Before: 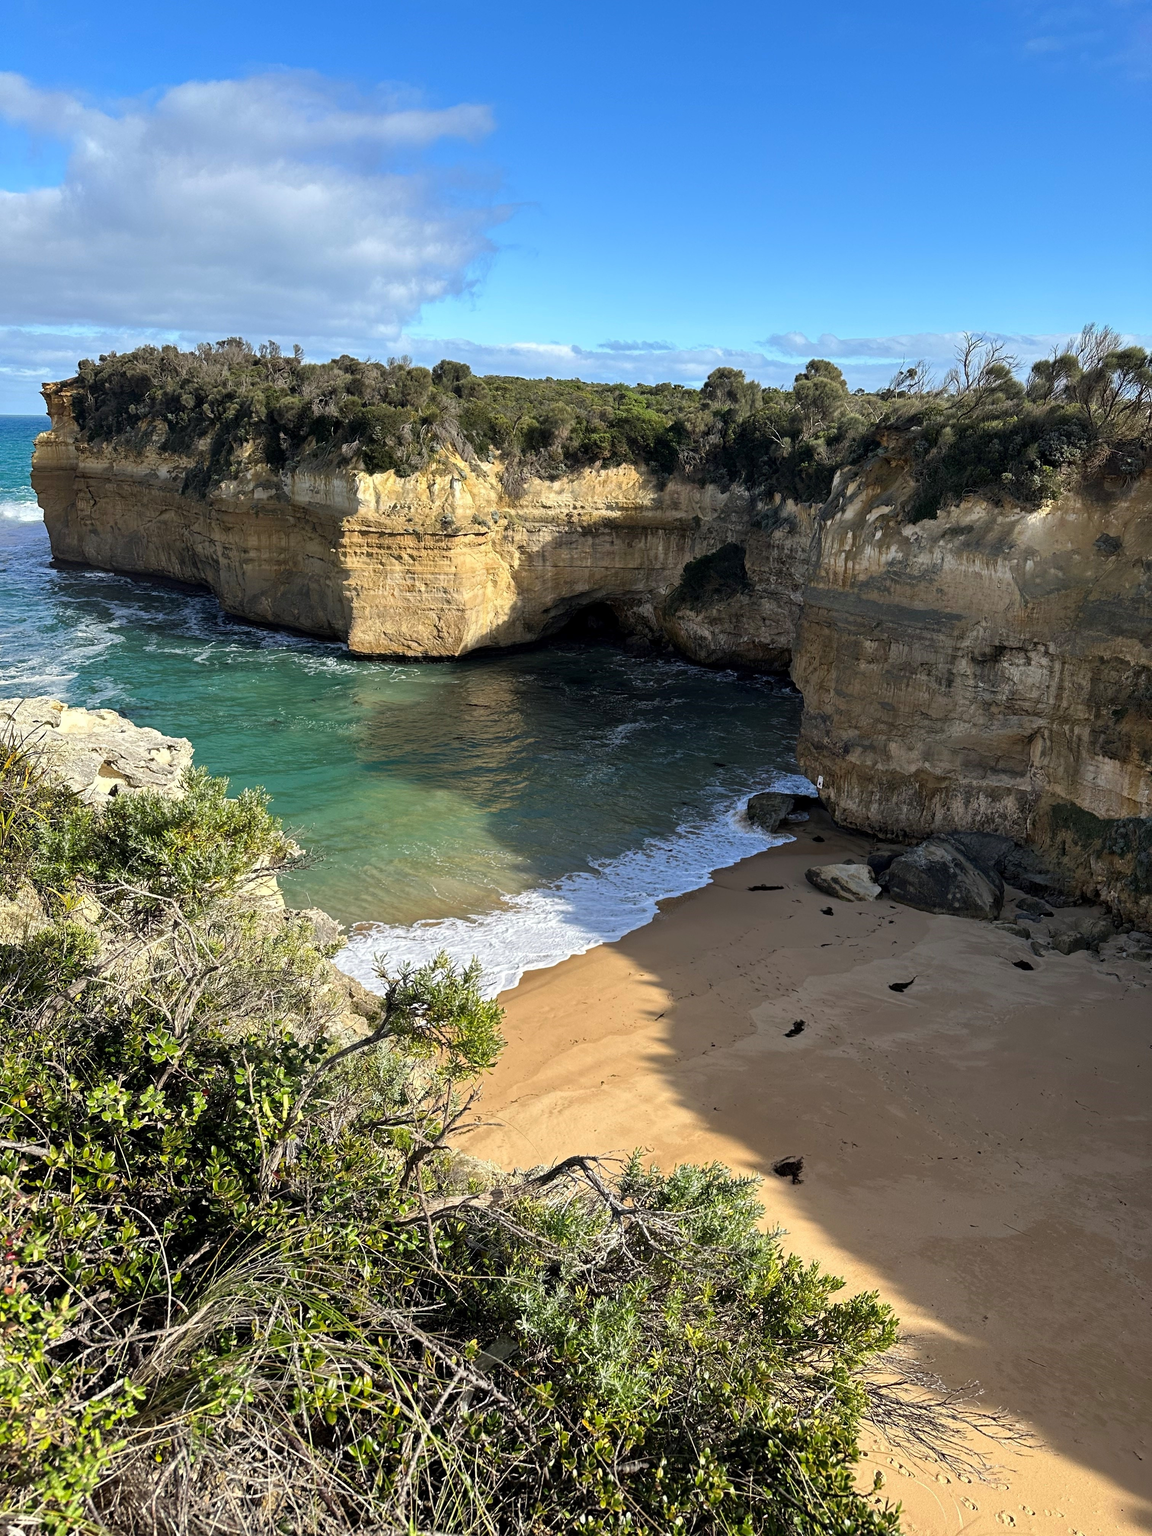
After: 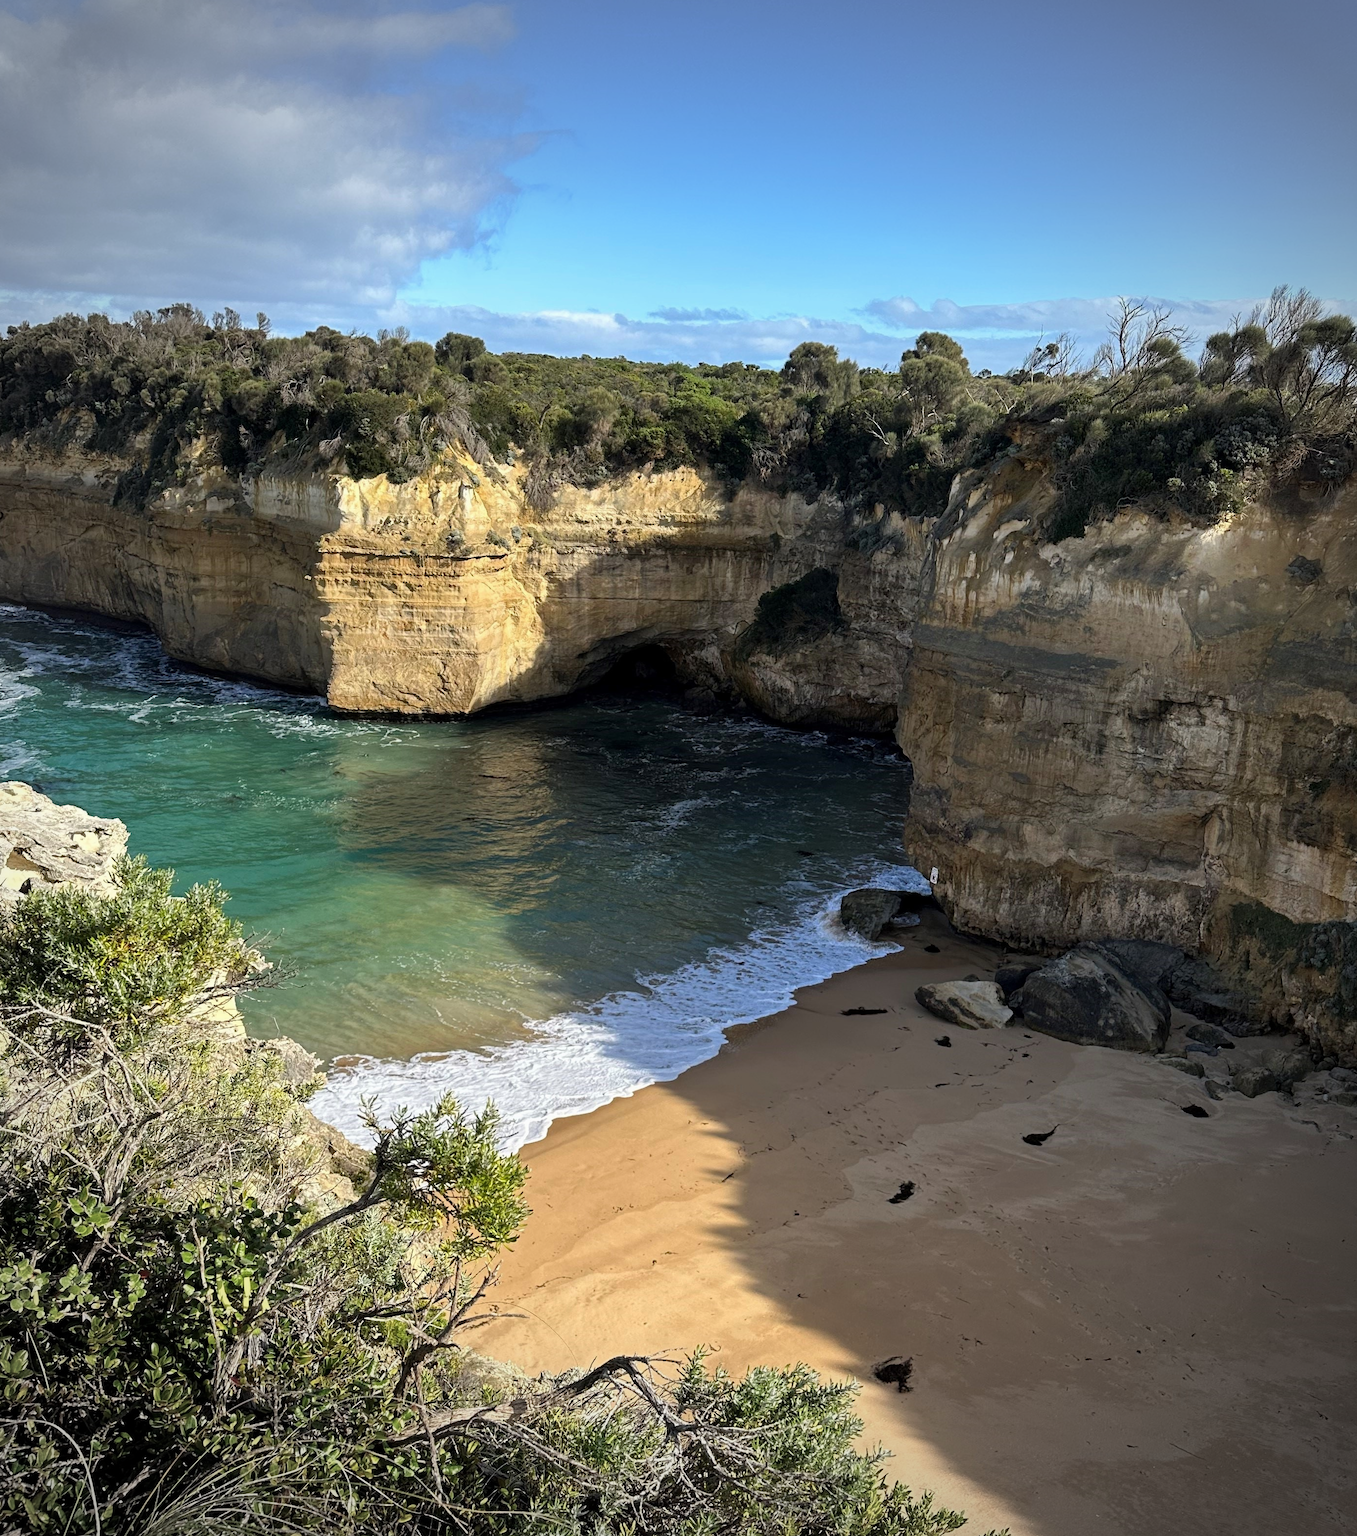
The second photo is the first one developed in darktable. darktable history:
vignetting: width/height ratio 1.094
exposure: exposure -0.041 EV, compensate highlight preservation false
crop: left 8.155%, top 6.611%, bottom 15.385%
